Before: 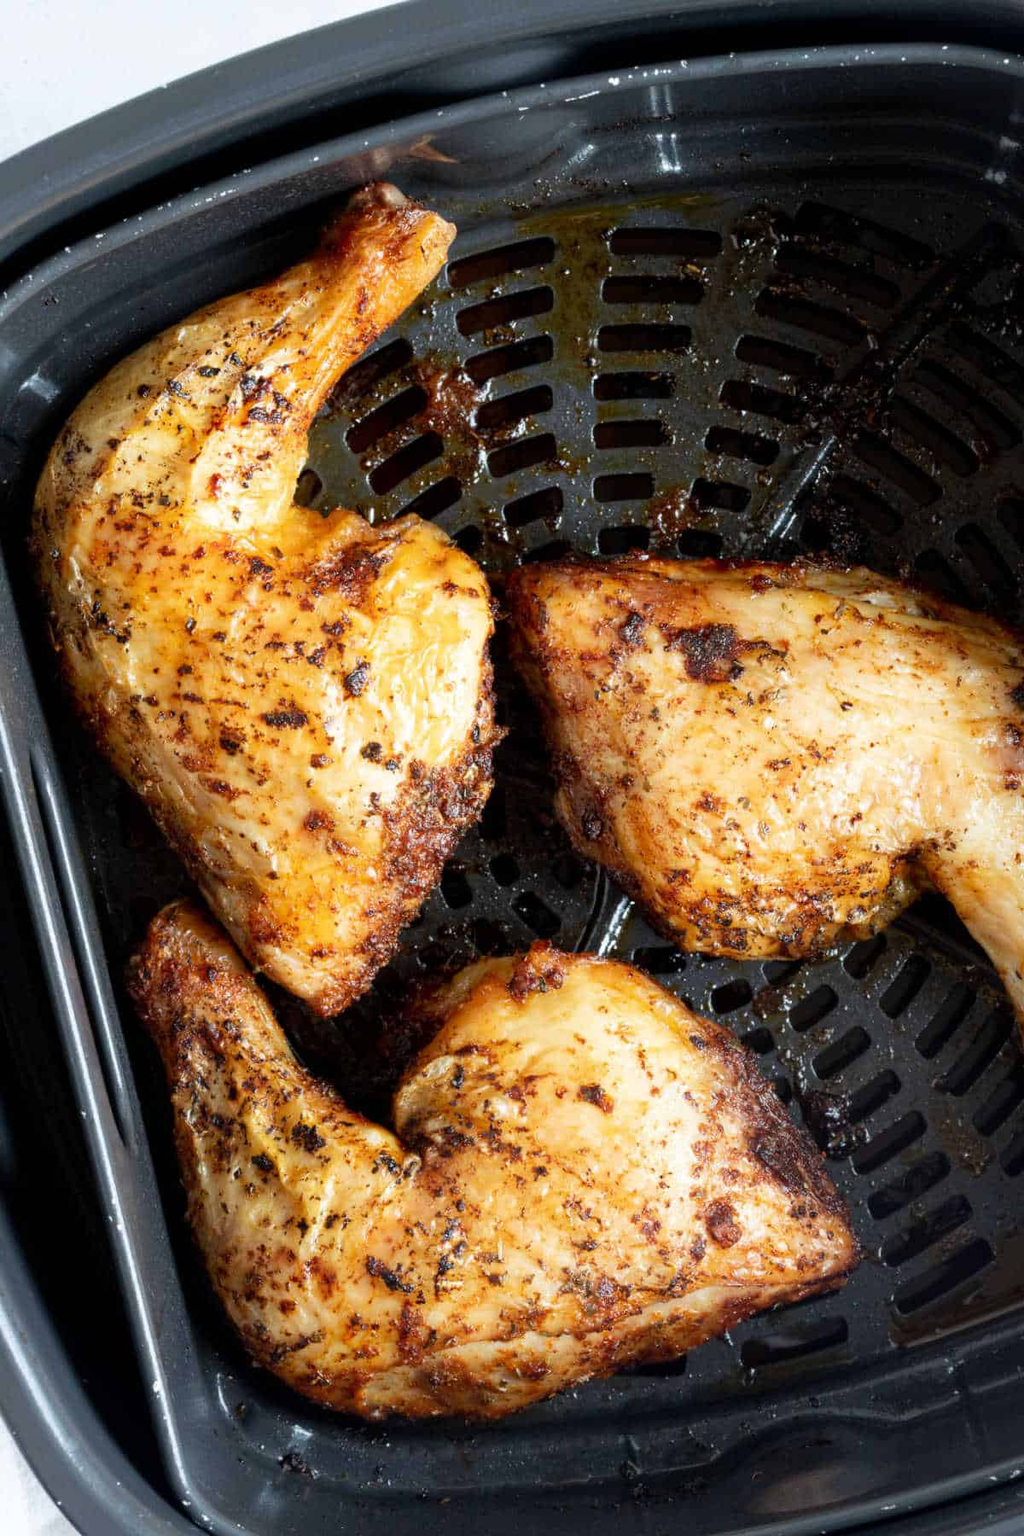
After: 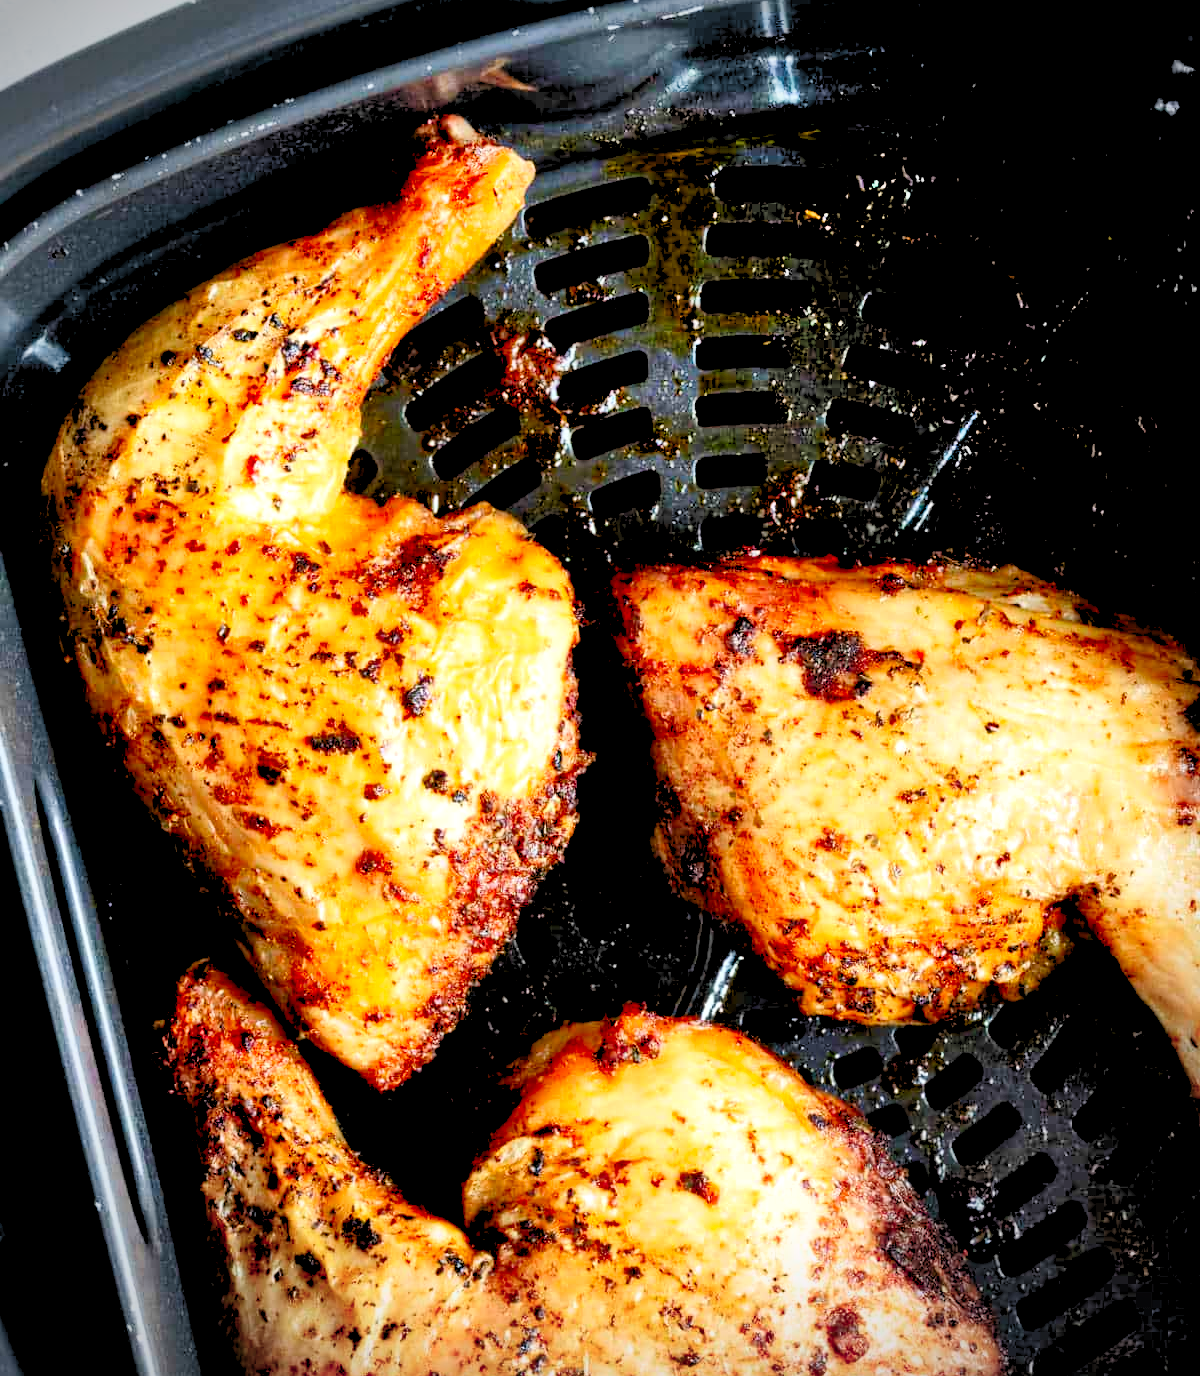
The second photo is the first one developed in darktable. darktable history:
contrast brightness saturation: contrast 0.213, brightness -0.108, saturation 0.213
local contrast: mode bilateral grid, contrast 20, coarseness 51, detail 119%, midtone range 0.2
crop: top 5.587%, bottom 17.954%
tone equalizer: edges refinement/feathering 500, mask exposure compensation -1.57 EV, preserve details no
vignetting: brightness -0.575, unbound false
shadows and highlights: low approximation 0.01, soften with gaussian
levels: levels [0.072, 0.414, 0.976]
